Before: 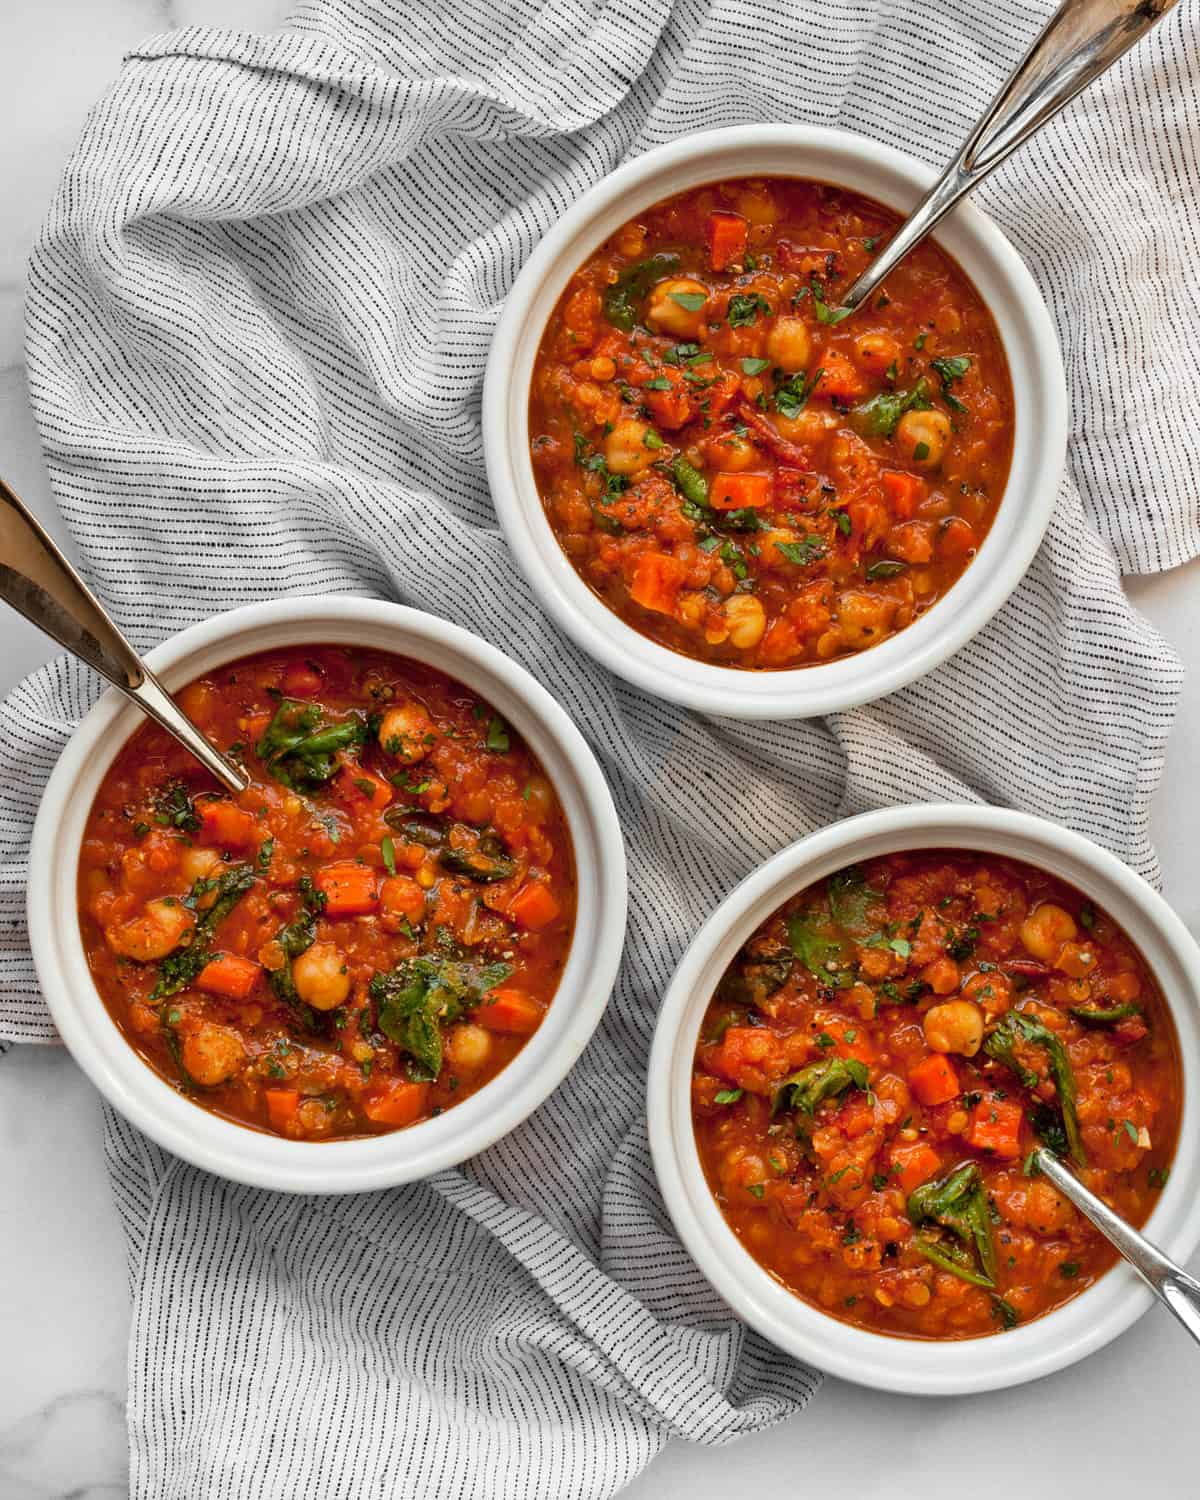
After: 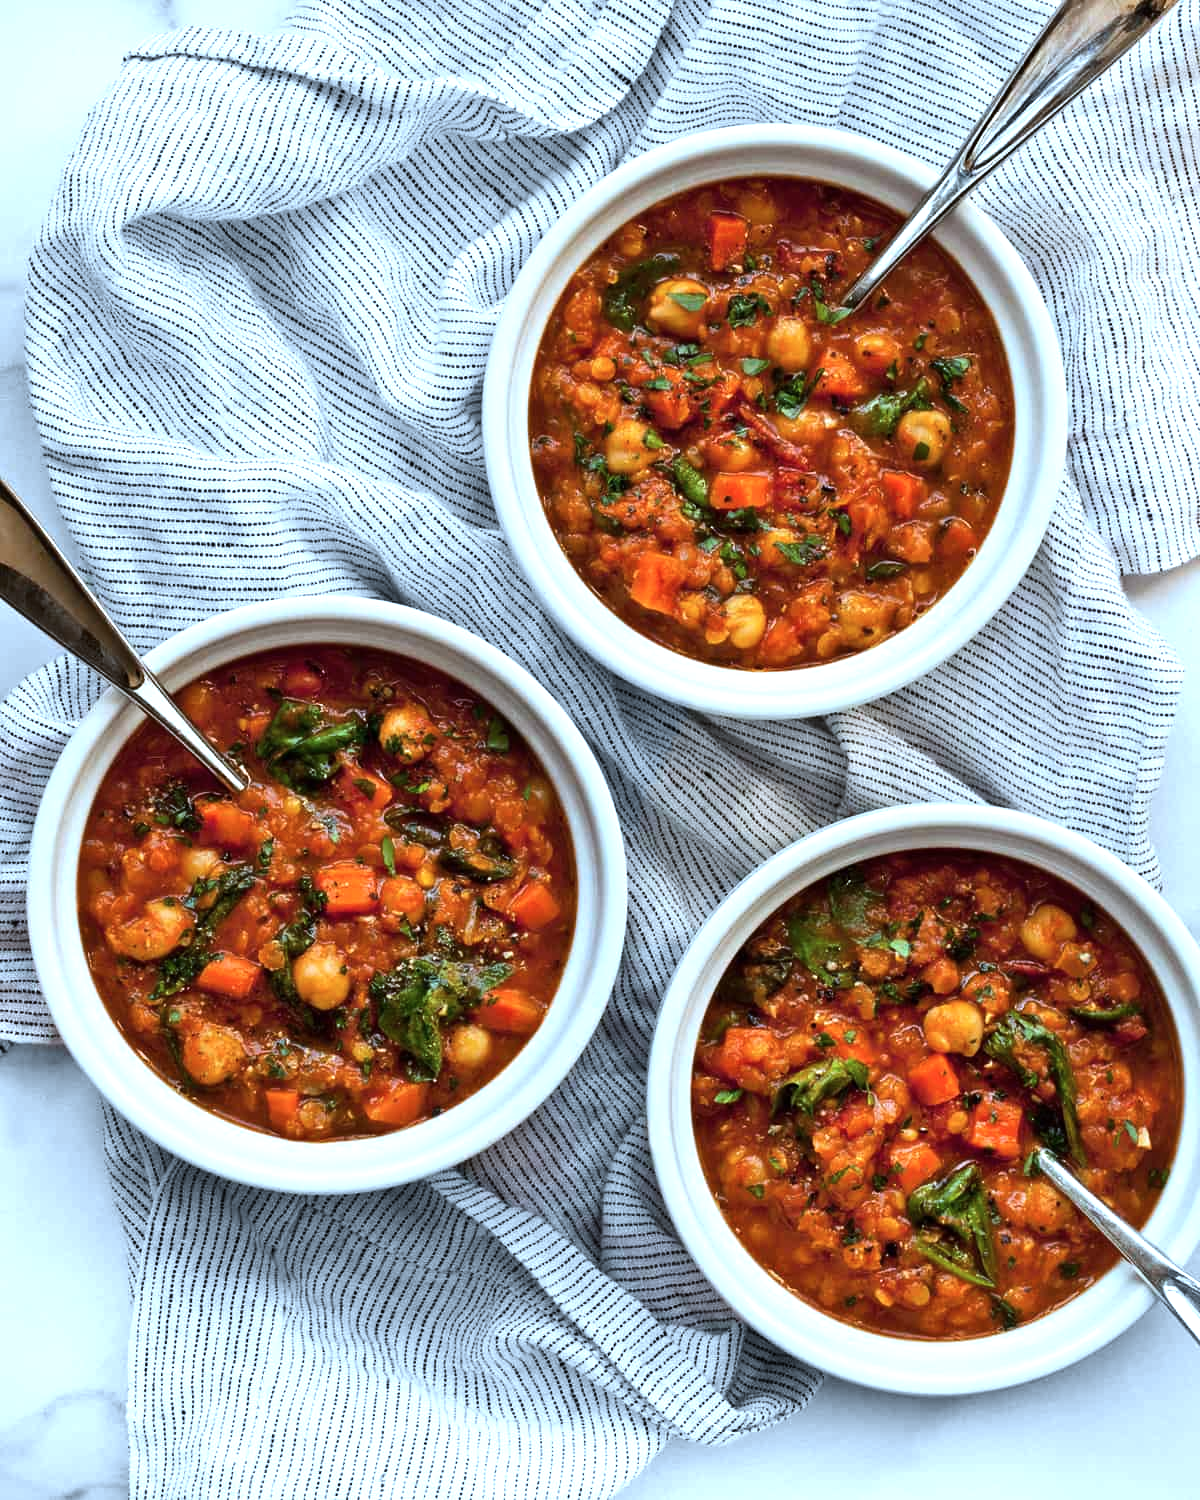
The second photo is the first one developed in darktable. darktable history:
white balance: red 0.925, blue 1.046
color calibration: x 0.37, y 0.382, temperature 4313.32 K
tone equalizer: -8 EV -0.75 EV, -7 EV -0.7 EV, -6 EV -0.6 EV, -5 EV -0.4 EV, -3 EV 0.4 EV, -2 EV 0.6 EV, -1 EV 0.7 EV, +0 EV 0.75 EV, edges refinement/feathering 500, mask exposure compensation -1.57 EV, preserve details no
exposure: compensate highlight preservation false
